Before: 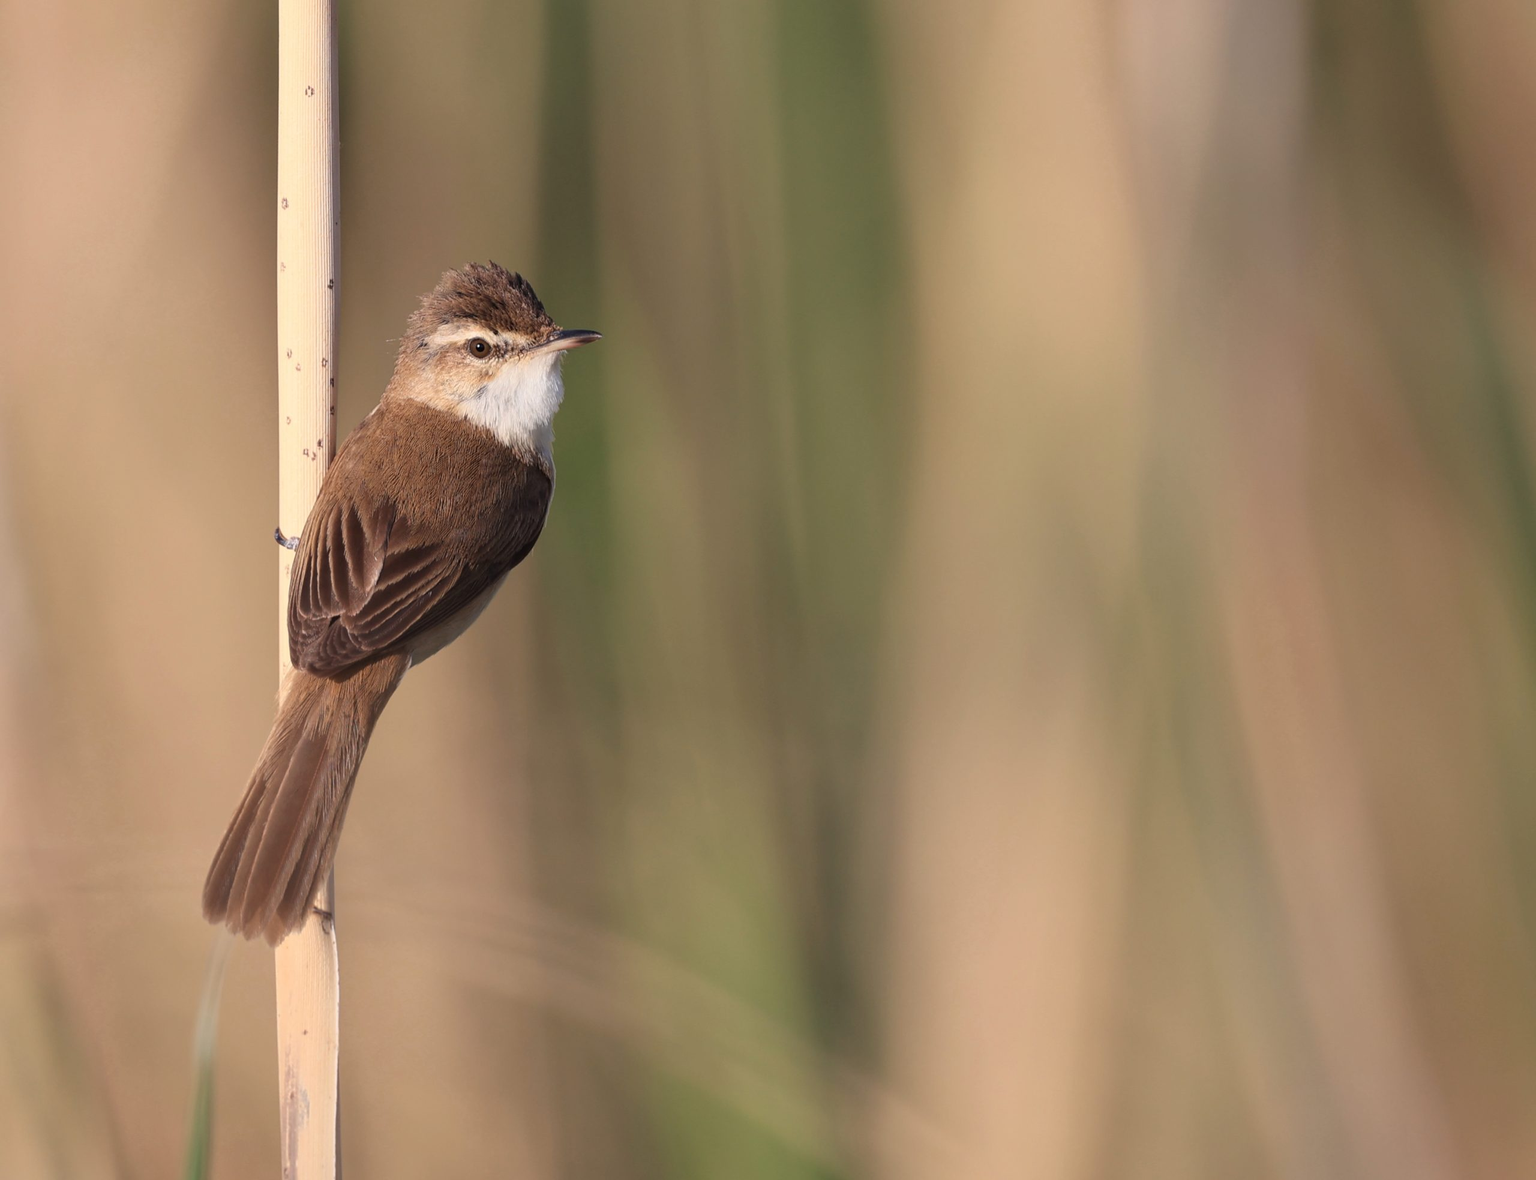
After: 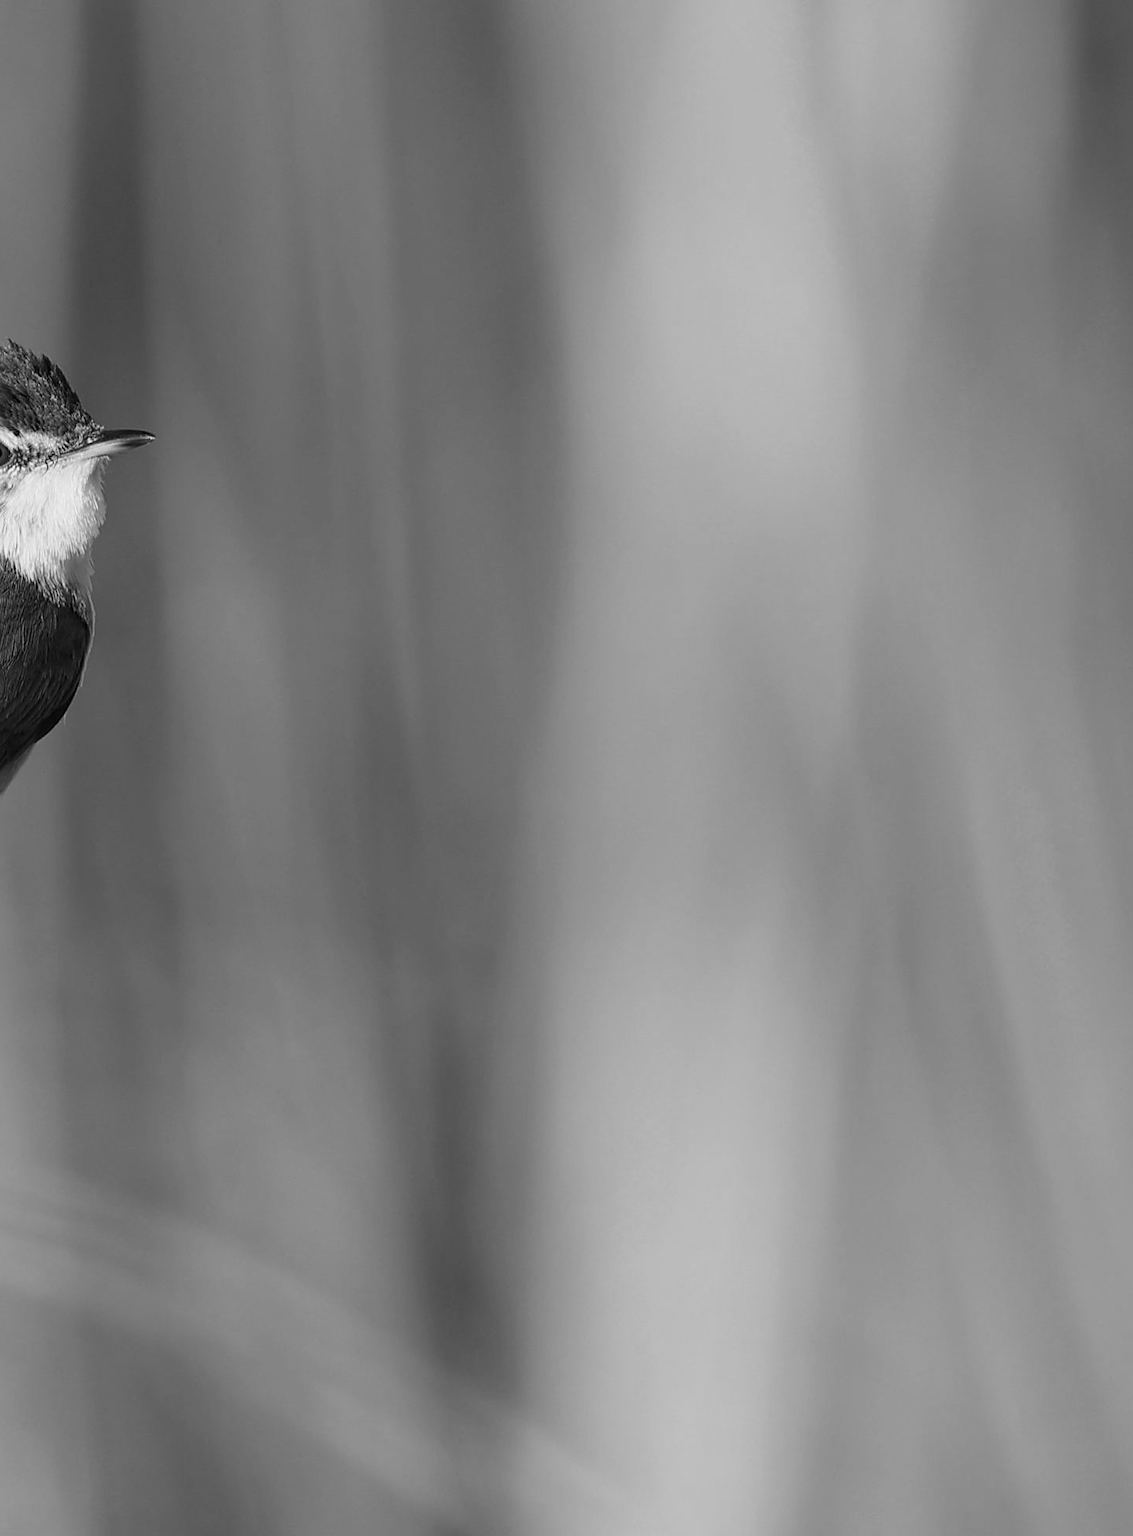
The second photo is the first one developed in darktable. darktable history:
tone curve: curves: ch0 [(0, 0) (0.08, 0.06) (0.17, 0.14) (0.5, 0.5) (0.83, 0.86) (0.92, 0.94) (1, 1)], preserve colors none
sharpen: on, module defaults
monochrome: a 32, b 64, size 2.3
crop: left 31.458%, top 0%, right 11.876%
contrast brightness saturation: saturation -0.05
